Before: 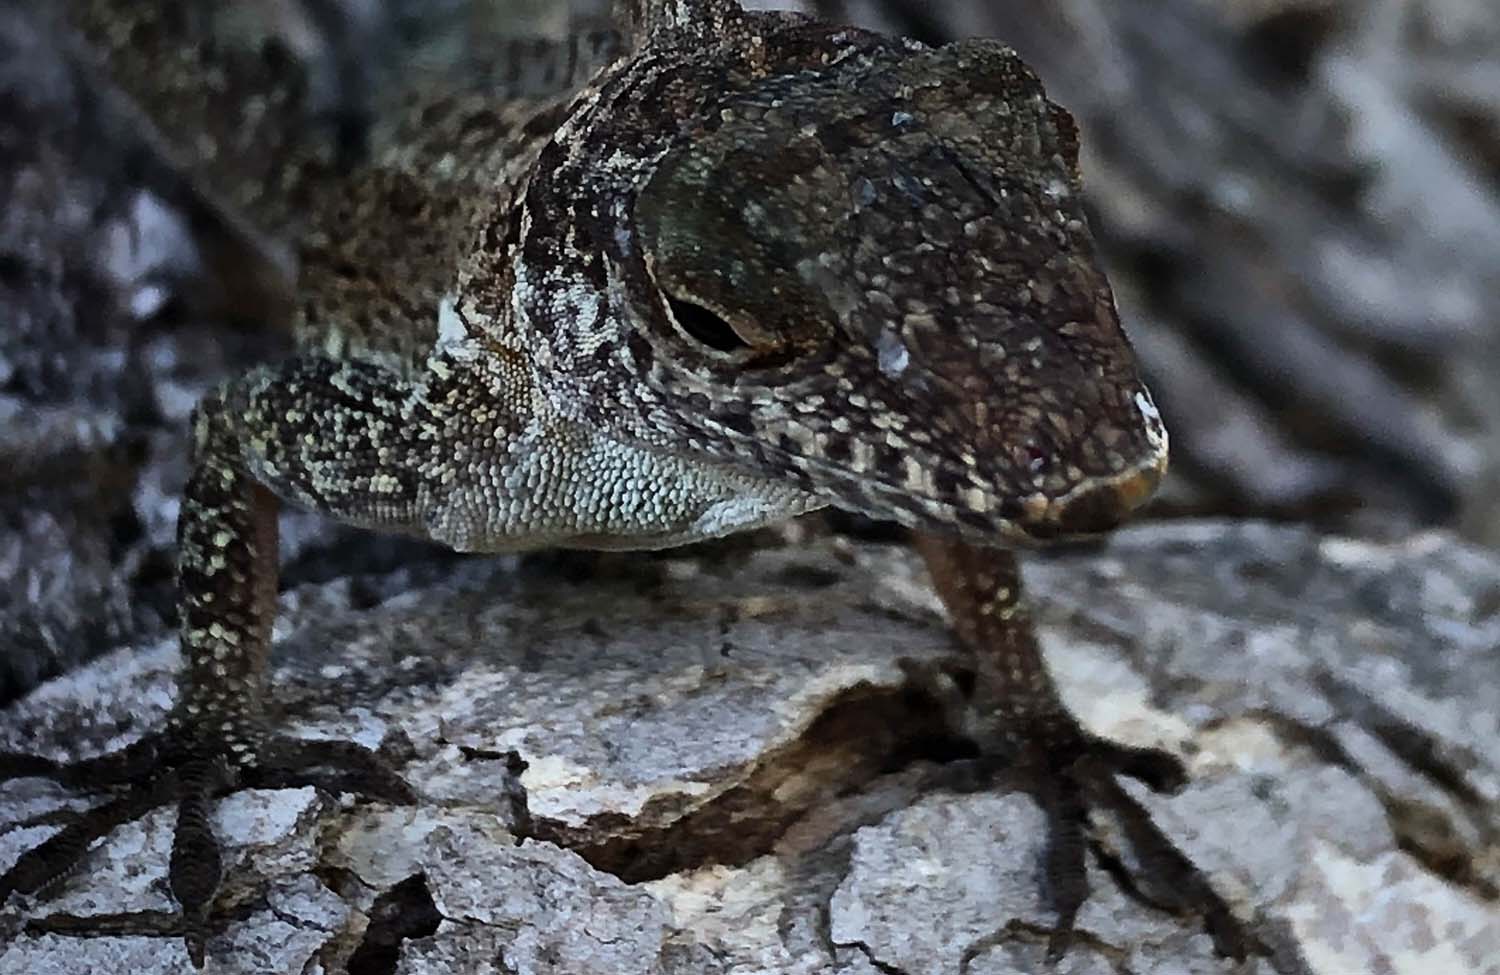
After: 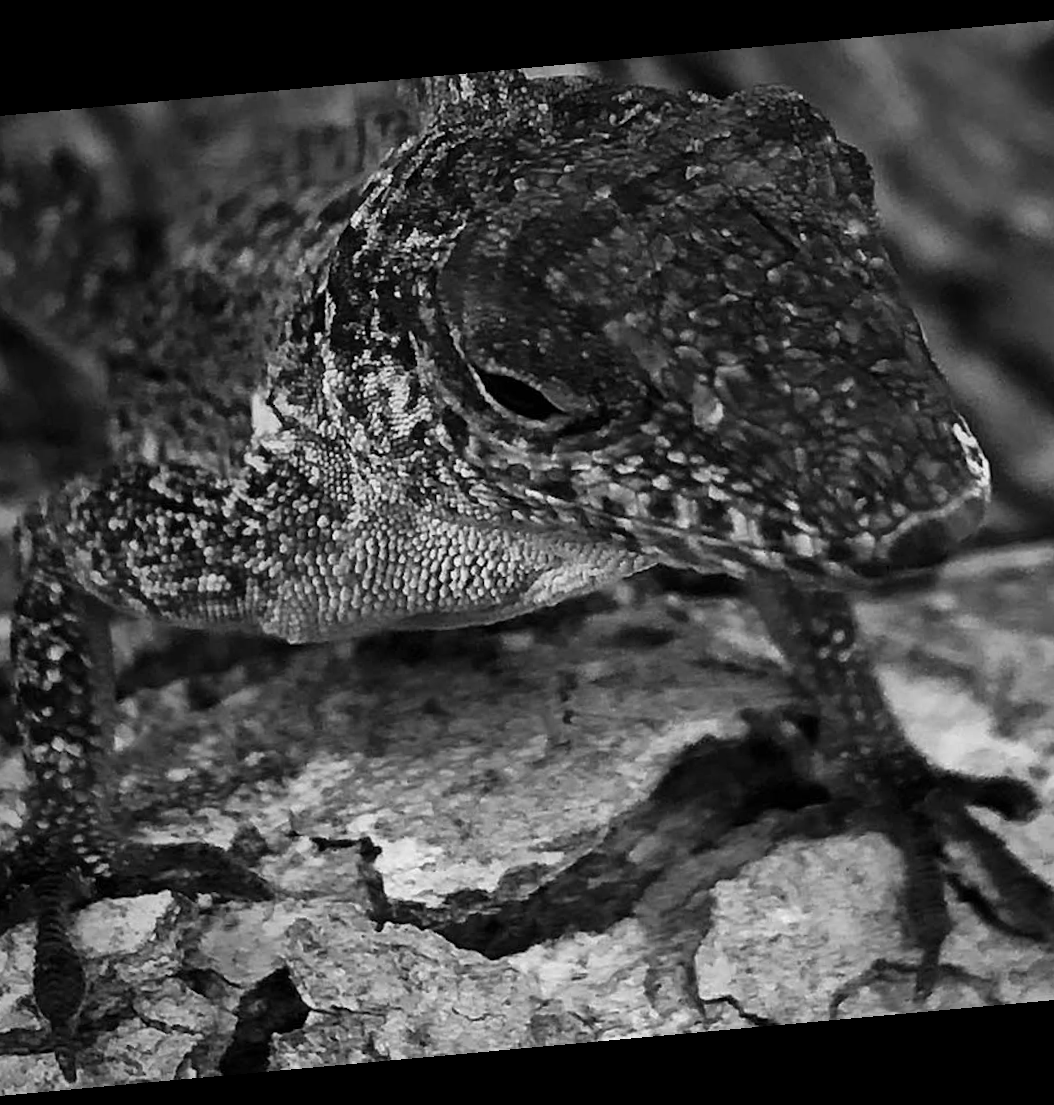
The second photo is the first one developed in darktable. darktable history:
rotate and perspective: rotation -5.2°, automatic cropping off
crop and rotate: left 13.537%, right 19.796%
monochrome: on, module defaults
